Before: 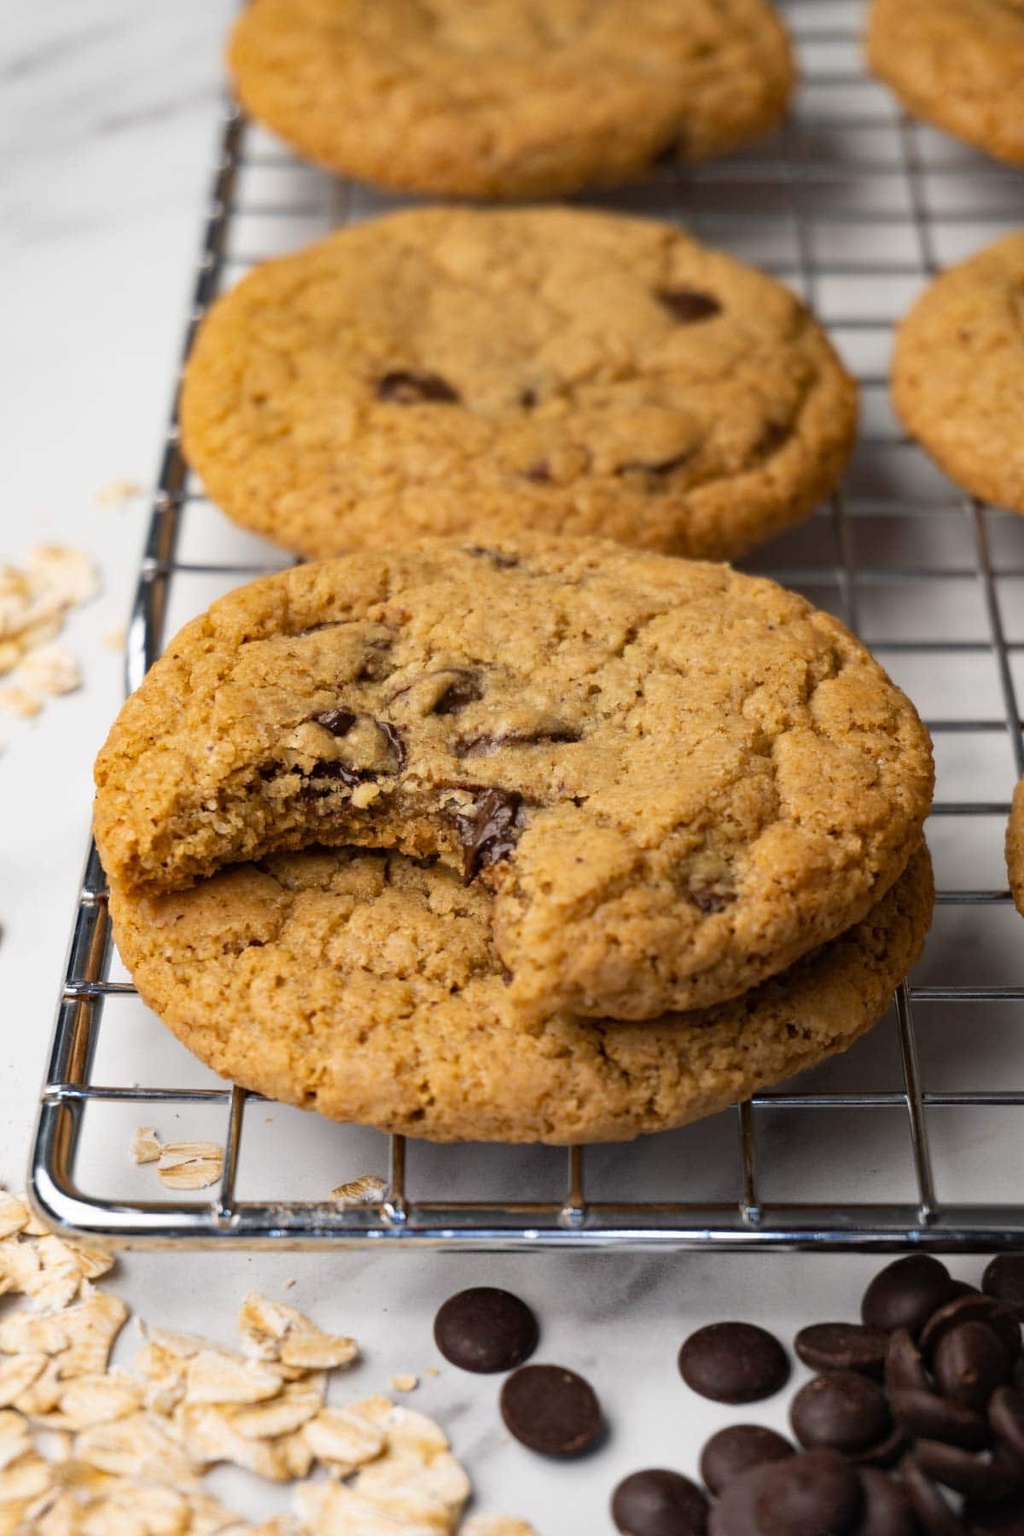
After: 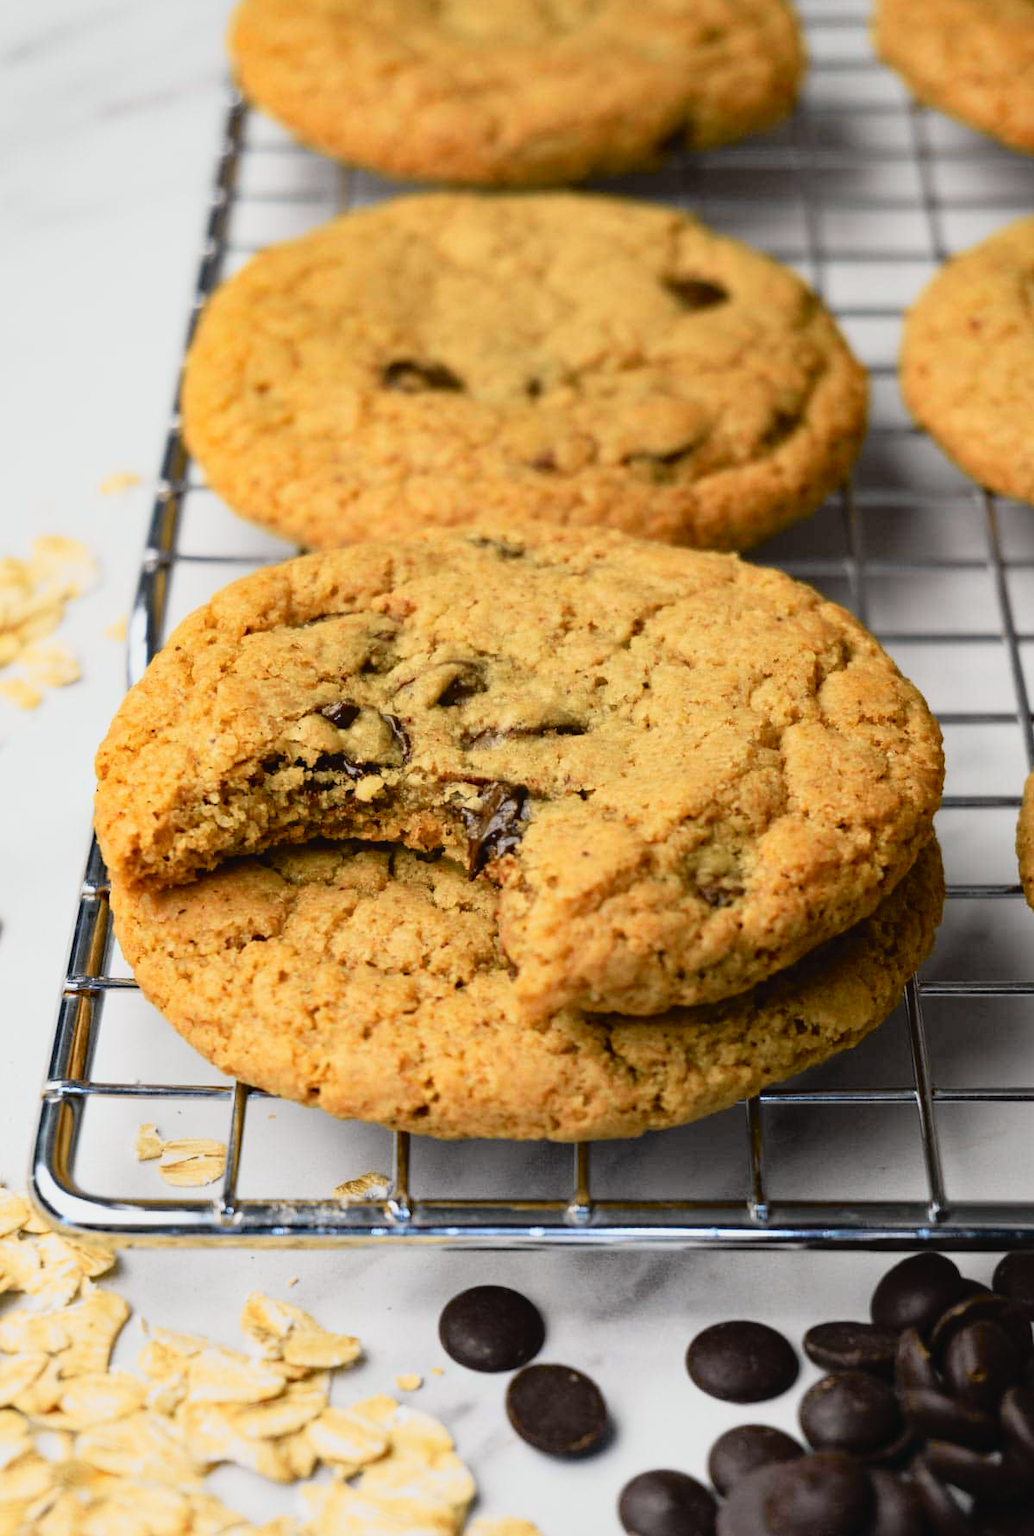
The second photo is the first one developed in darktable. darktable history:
tone curve: curves: ch0 [(0, 0.022) (0.114, 0.088) (0.282, 0.316) (0.446, 0.511) (0.613, 0.693) (0.786, 0.843) (0.999, 0.949)]; ch1 [(0, 0) (0.395, 0.343) (0.463, 0.427) (0.486, 0.474) (0.503, 0.5) (0.535, 0.522) (0.555, 0.546) (0.594, 0.614) (0.755, 0.793) (1, 1)]; ch2 [(0, 0) (0.369, 0.388) (0.449, 0.431) (0.501, 0.5) (0.528, 0.517) (0.561, 0.598) (0.697, 0.721) (1, 1)], color space Lab, independent channels, preserve colors none
crop: top 1.049%, right 0.001%
